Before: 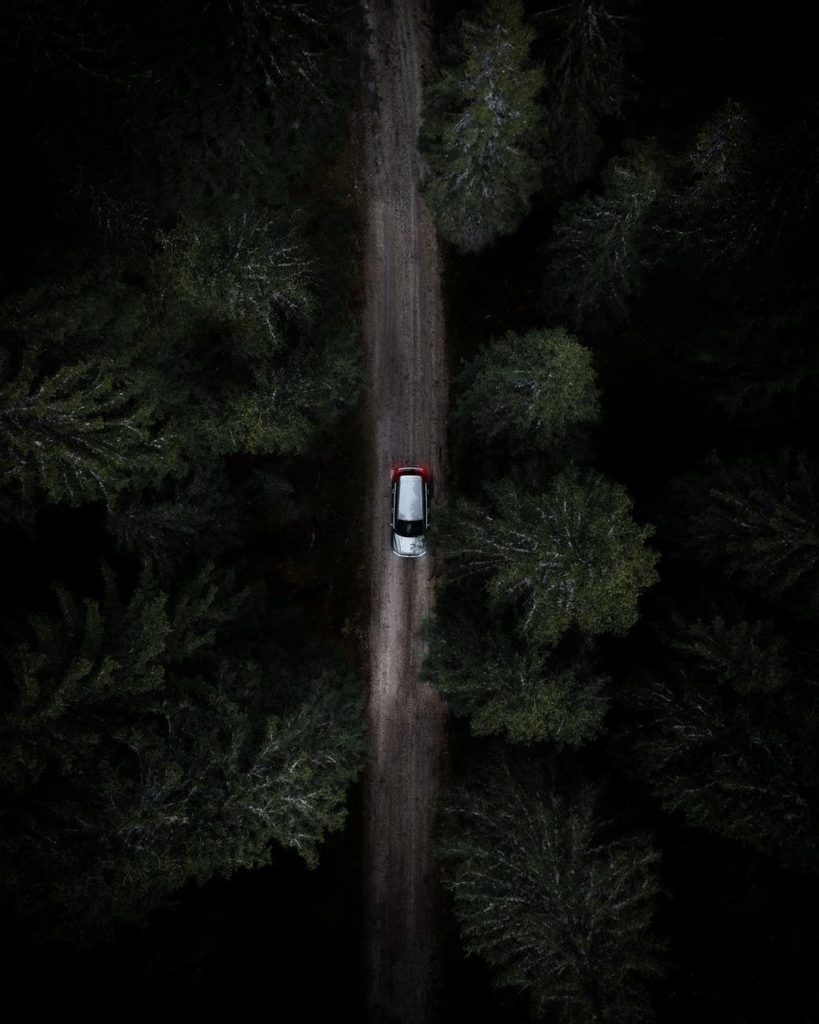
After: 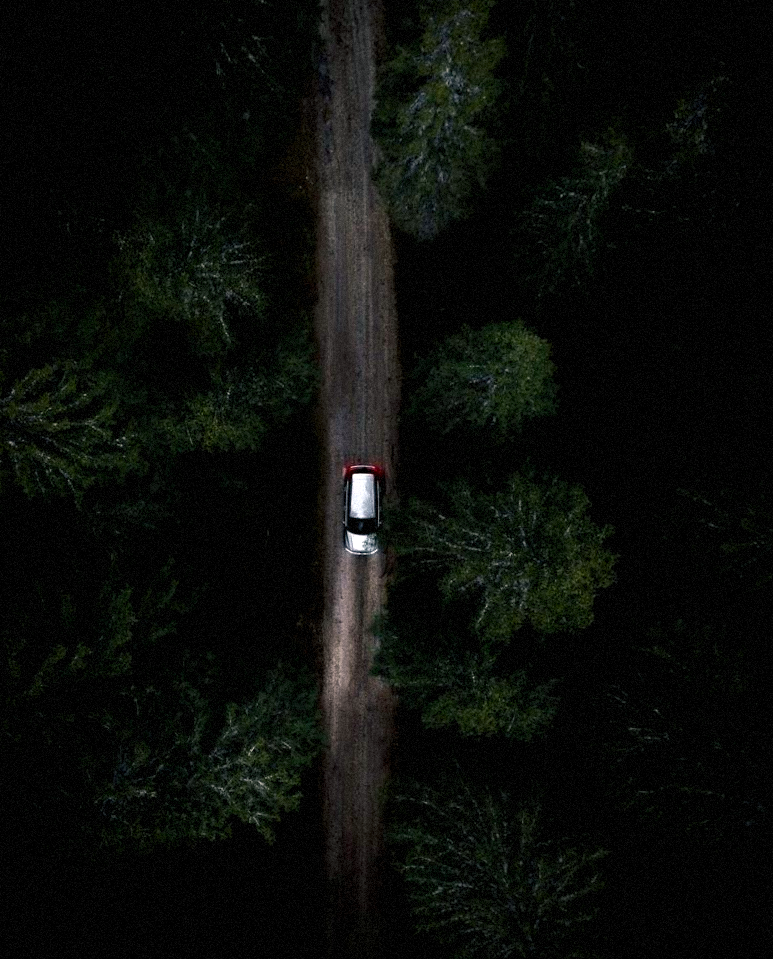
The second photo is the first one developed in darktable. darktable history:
exposure: exposure 0.2 EV, compensate highlight preservation false
rotate and perspective: rotation 0.062°, lens shift (vertical) 0.115, lens shift (horizontal) -0.133, crop left 0.047, crop right 0.94, crop top 0.061, crop bottom 0.94
grain: mid-tones bias 0%
color balance rgb: shadows lift › chroma 2%, shadows lift › hue 185.64°, power › luminance 1.48%, highlights gain › chroma 3%, highlights gain › hue 54.51°, global offset › luminance -0.4%, perceptual saturation grading › highlights -18.47%, perceptual saturation grading › mid-tones 6.62%, perceptual saturation grading › shadows 28.22%, perceptual brilliance grading › highlights 15.68%, perceptual brilliance grading › shadows -14.29%, global vibrance 25.96%, contrast 6.45%
